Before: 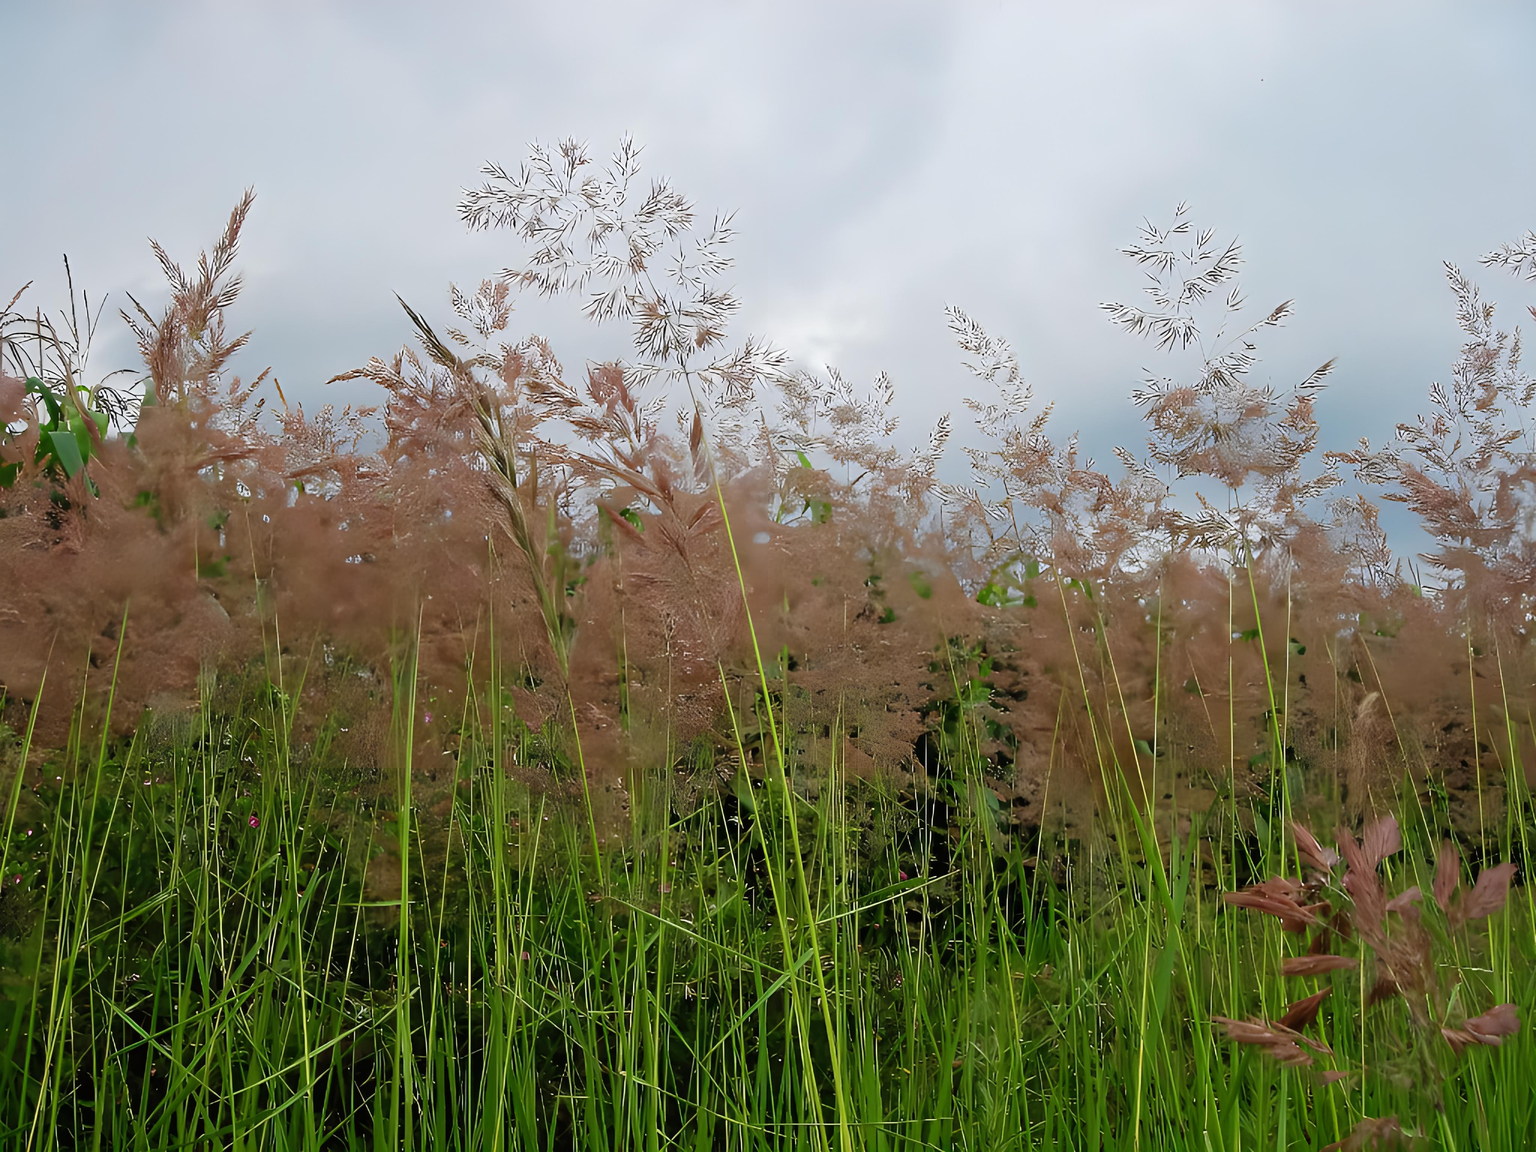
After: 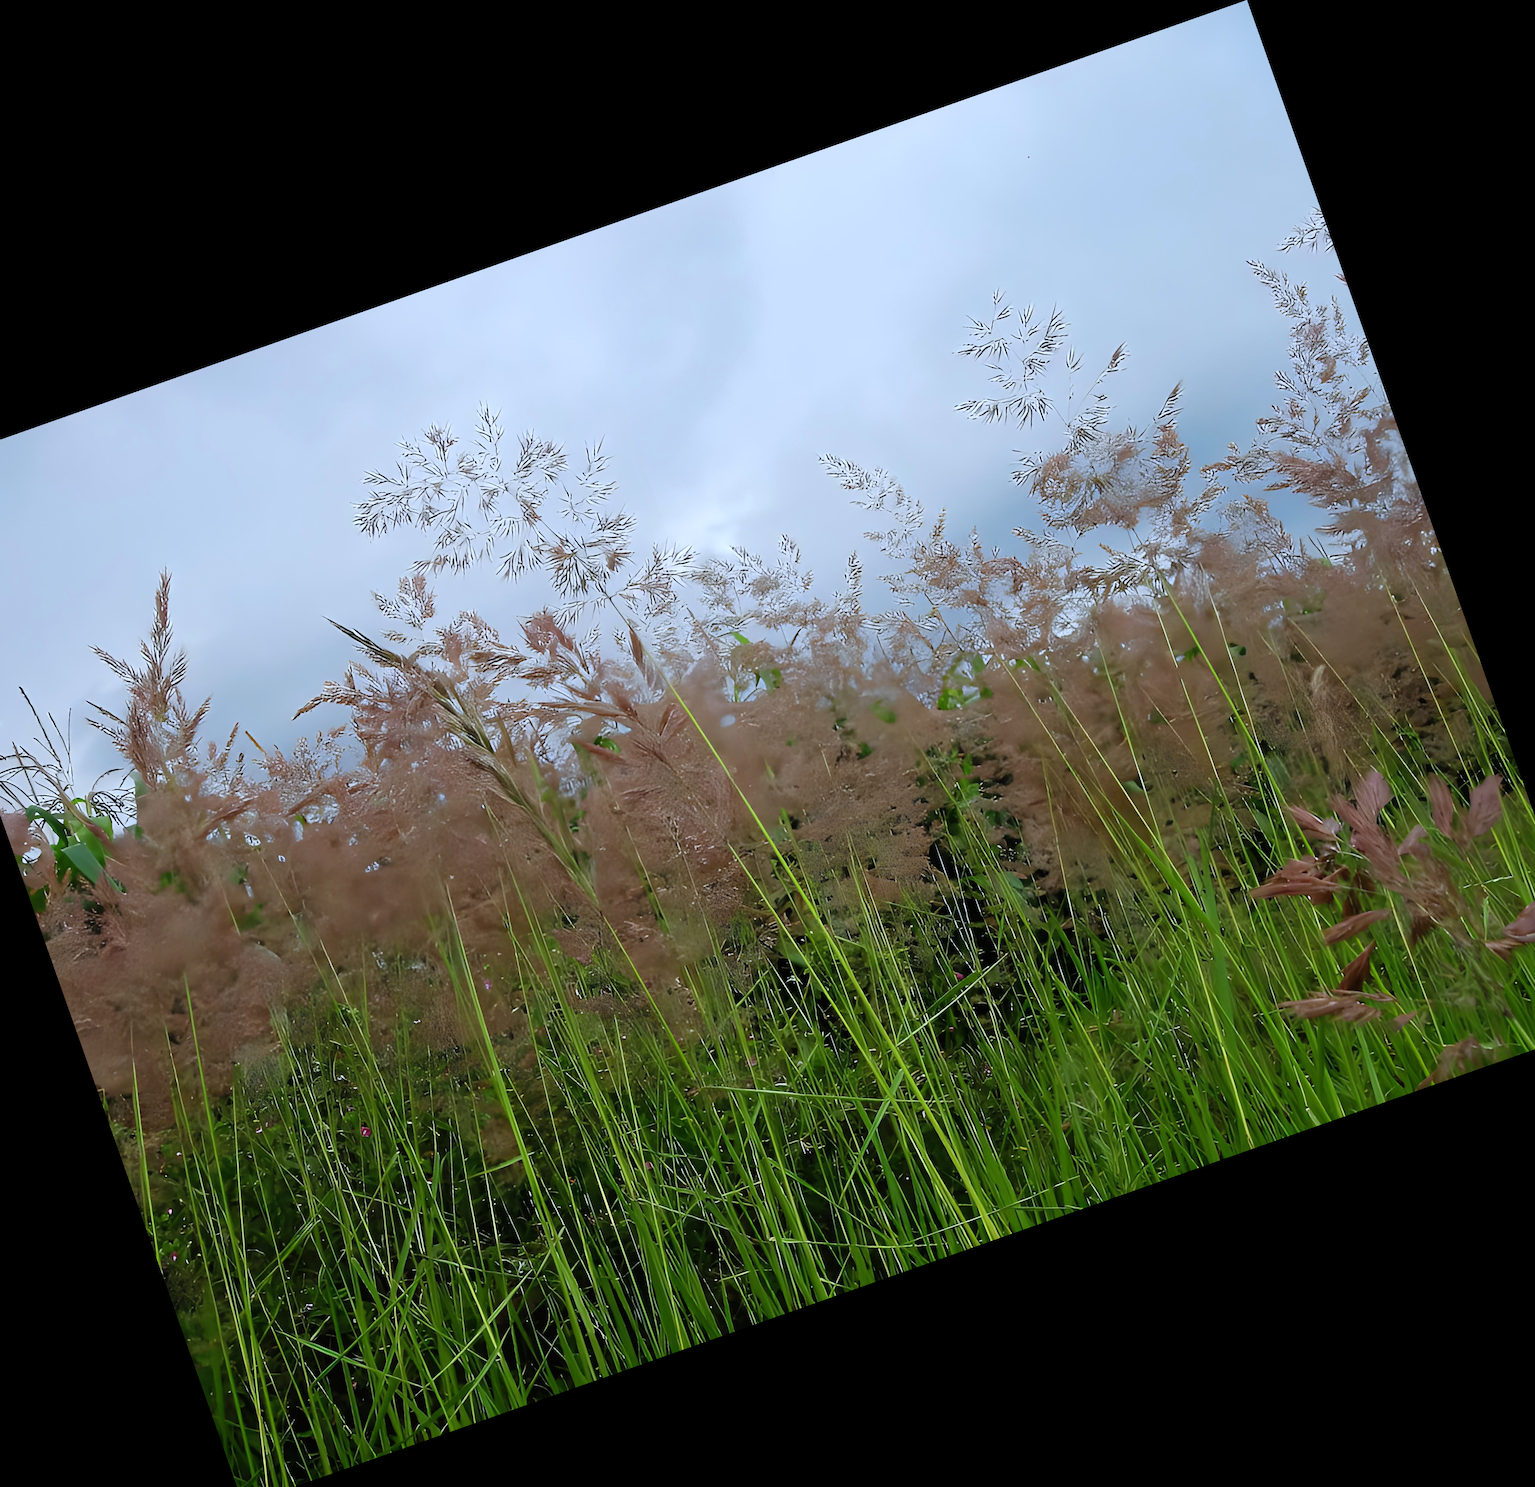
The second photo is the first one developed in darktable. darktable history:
crop and rotate: angle 19.43°, left 6.812%, right 4.125%, bottom 1.087%
white balance: red 0.924, blue 1.095
